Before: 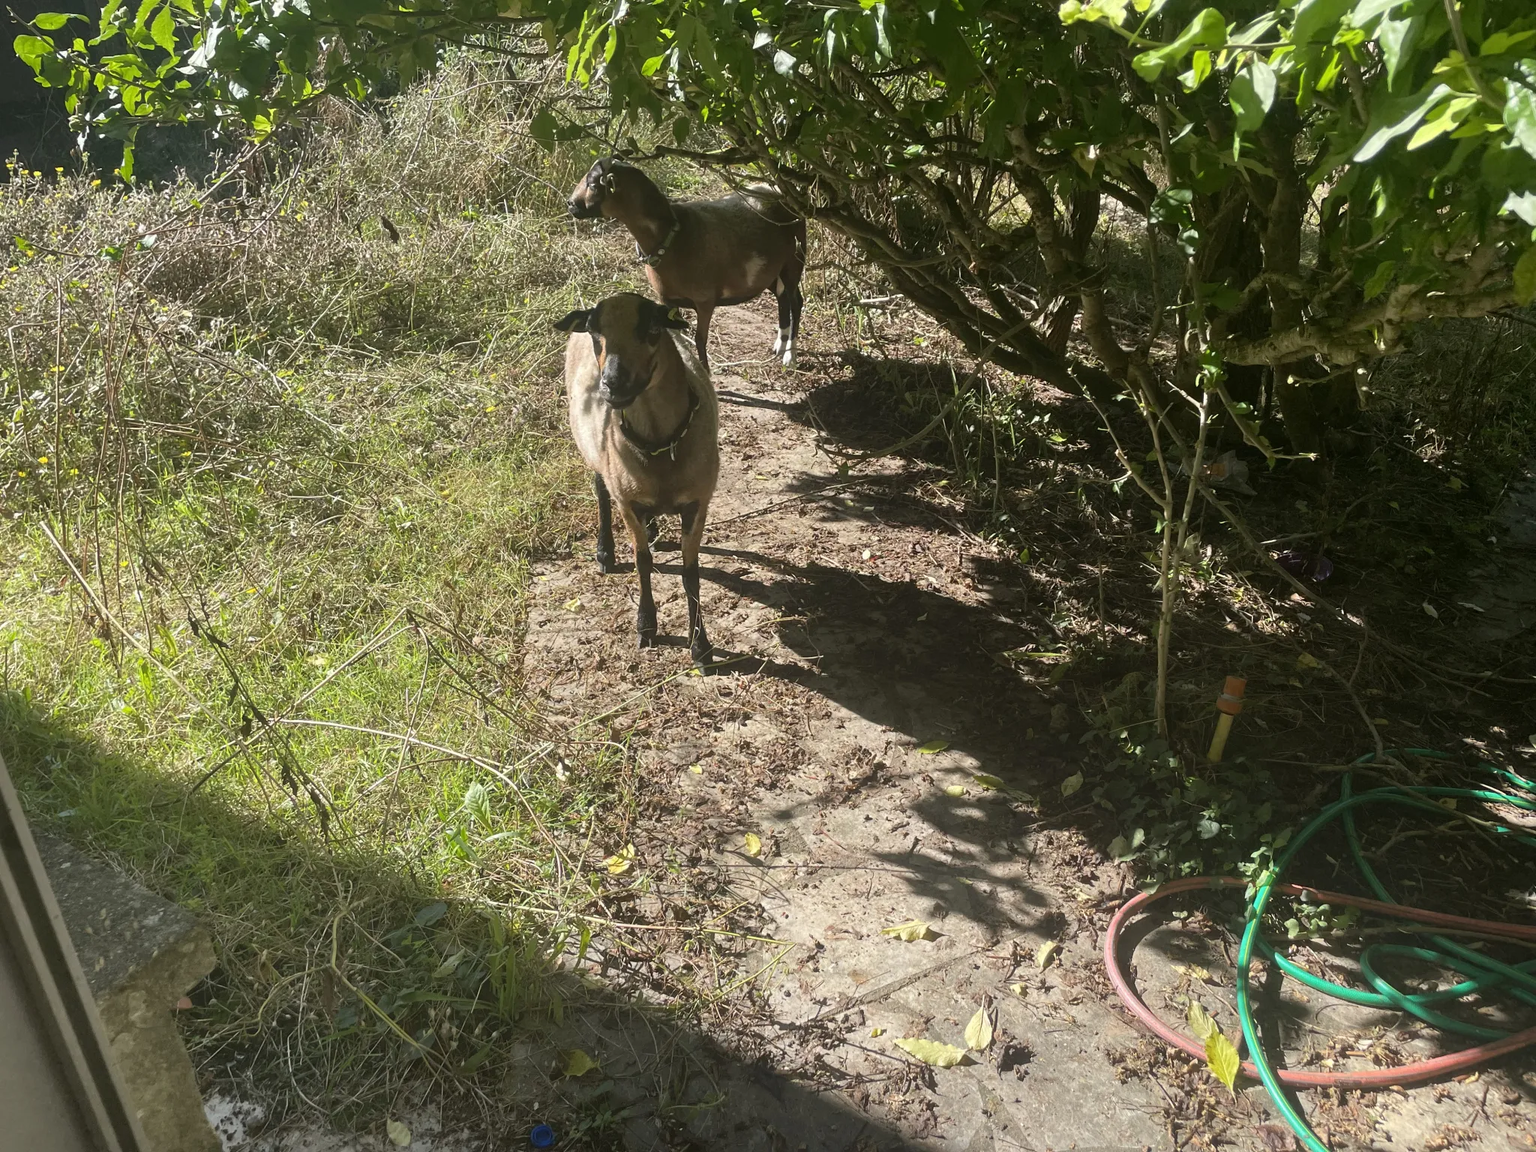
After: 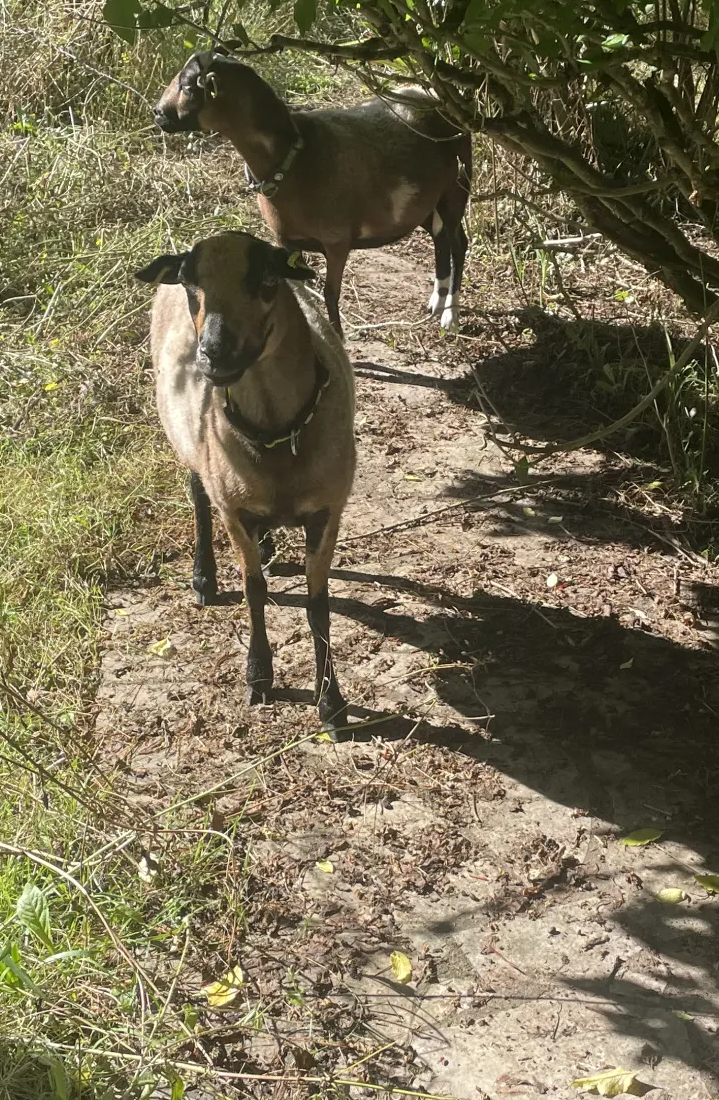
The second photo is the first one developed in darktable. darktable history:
local contrast: highlights 102%, shadows 100%, detail 119%, midtone range 0.2
crop and rotate: left 29.467%, top 10.406%, right 35.386%, bottom 17.966%
